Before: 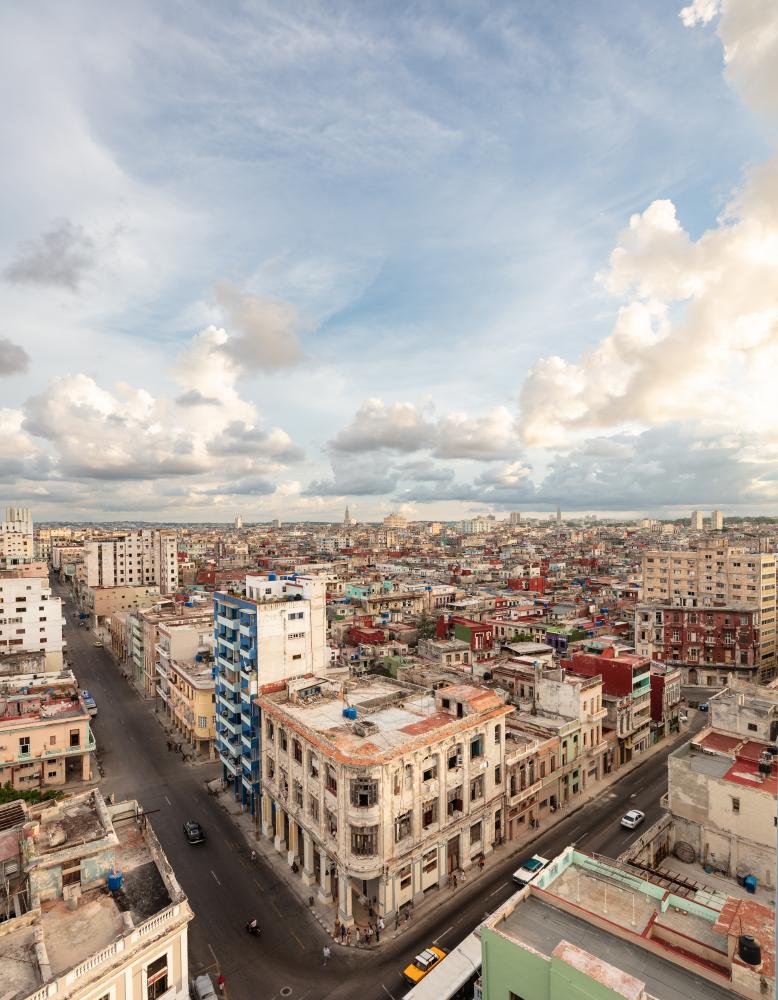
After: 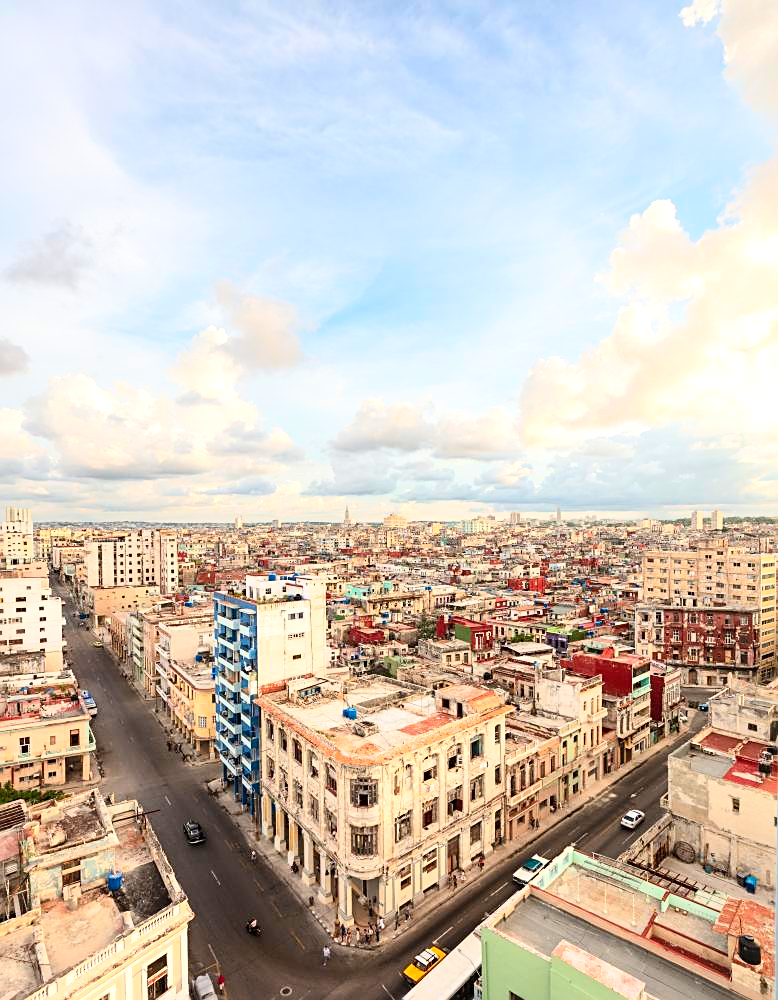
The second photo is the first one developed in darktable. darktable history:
exposure: black level correction 0.001, exposure 0.193 EV, compensate highlight preservation false
sharpen: on, module defaults
contrast brightness saturation: contrast 0.243, brightness 0.248, saturation 0.387
